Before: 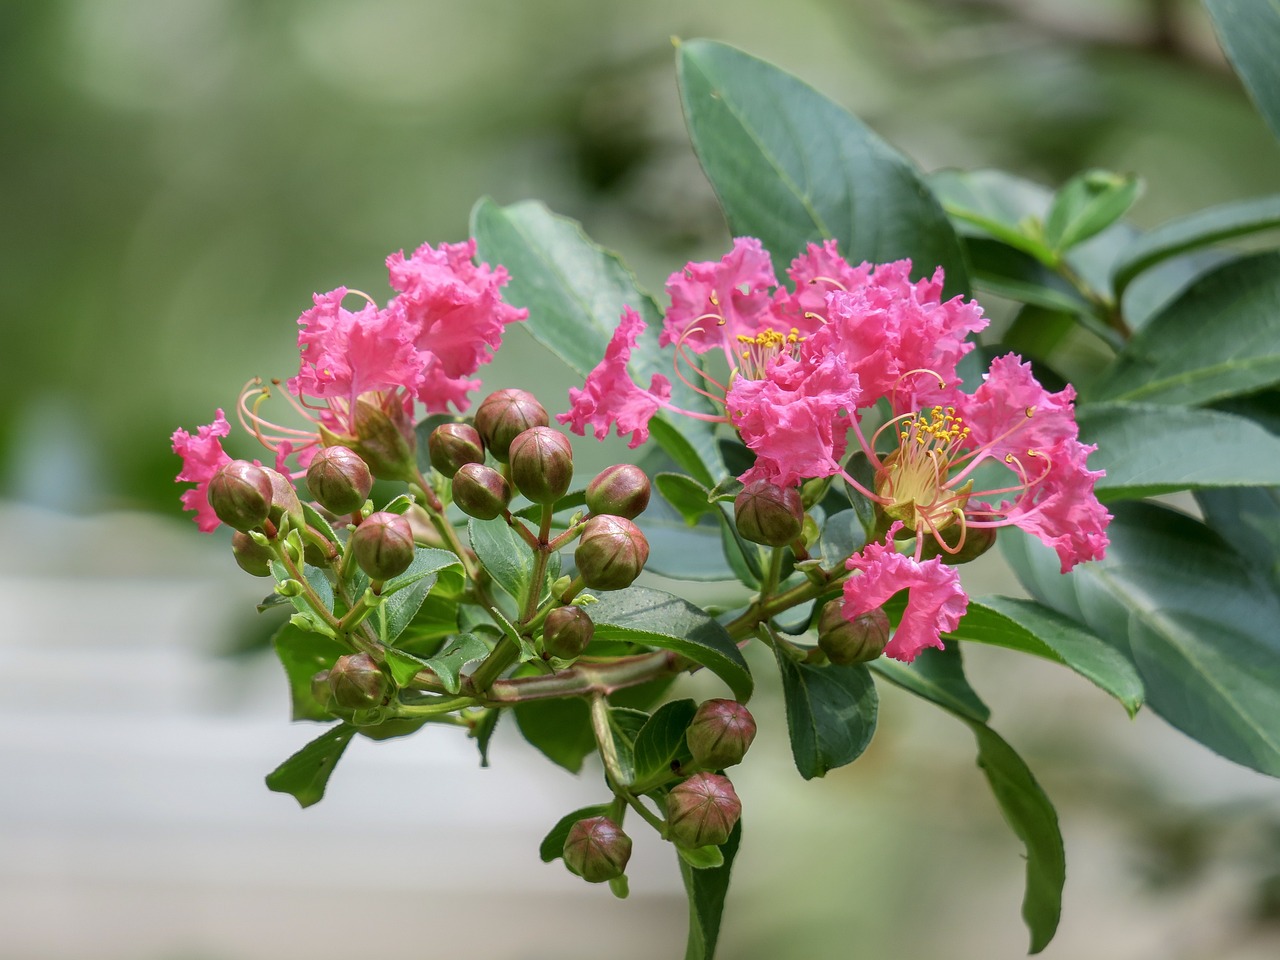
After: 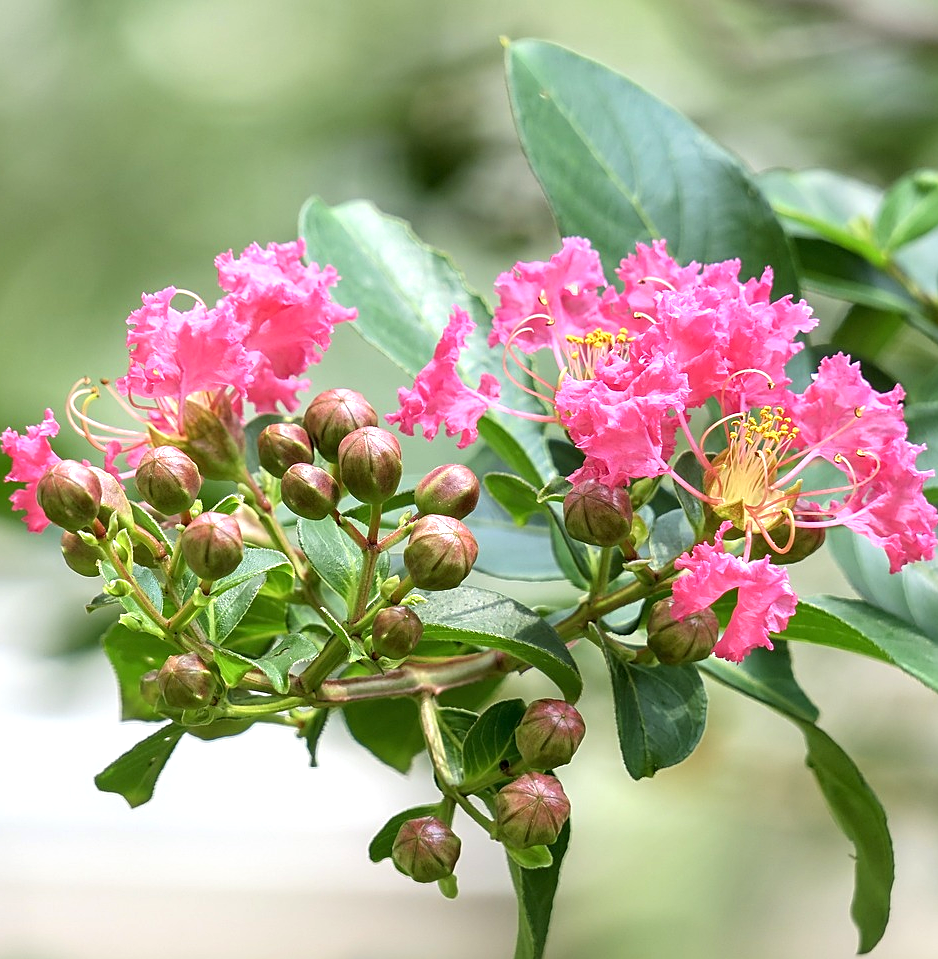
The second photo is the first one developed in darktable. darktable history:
sharpen: on, module defaults
exposure: exposure 0.734 EV, compensate highlight preservation false
crop: left 13.419%, top 0%, right 13.25%
